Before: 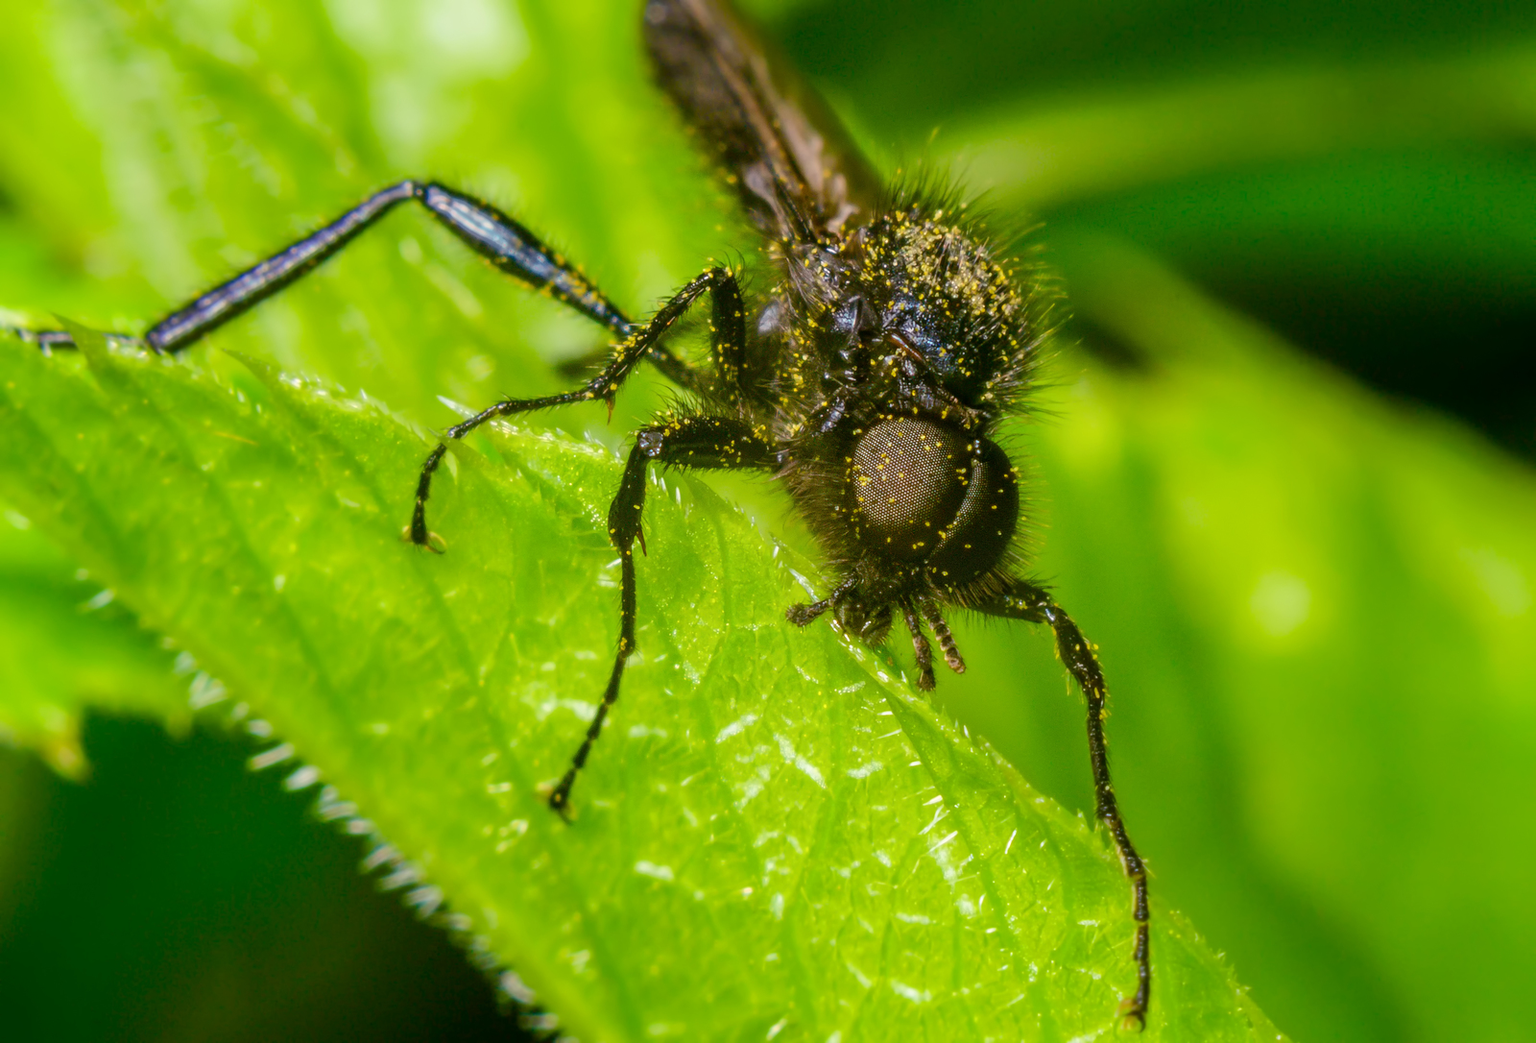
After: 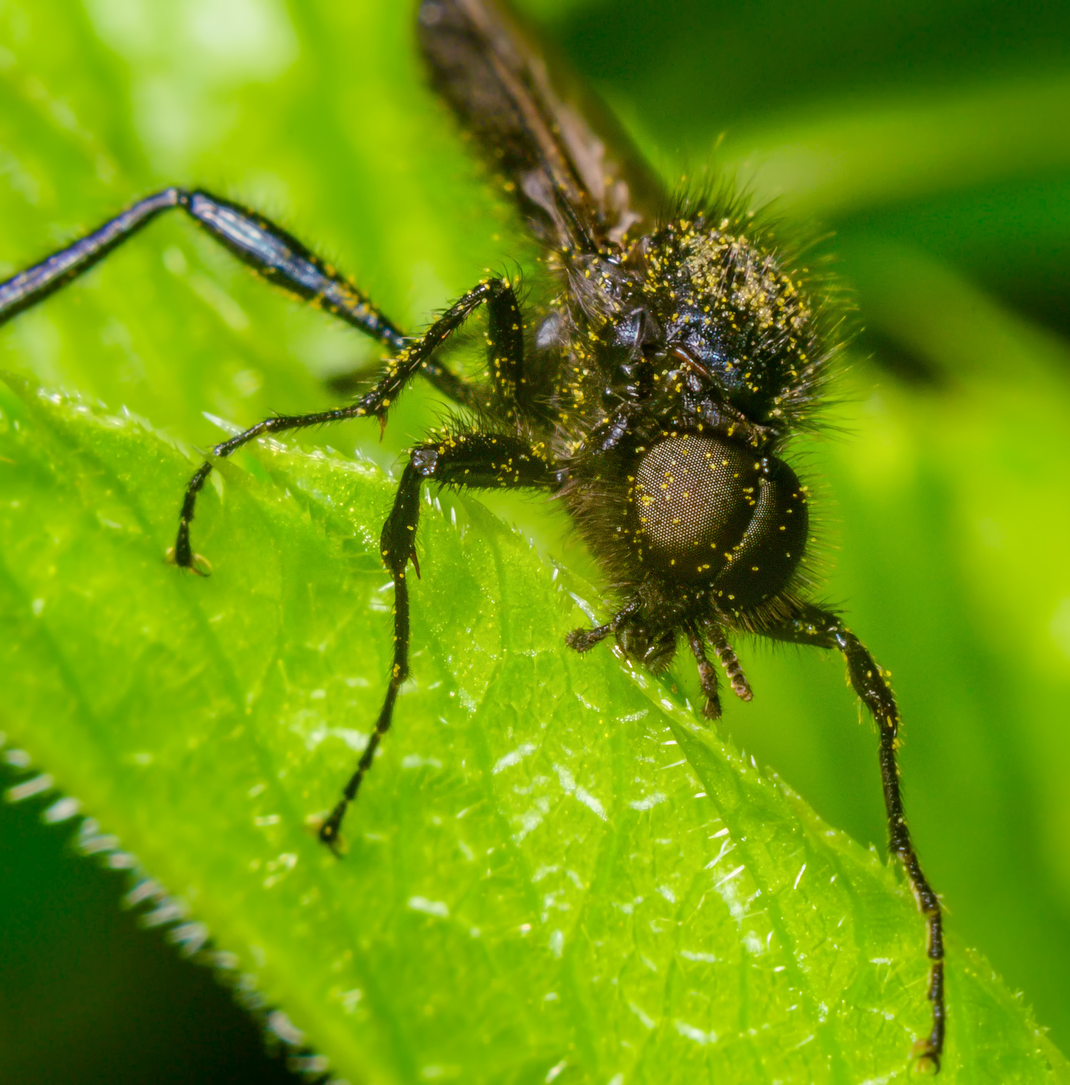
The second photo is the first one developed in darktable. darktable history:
crop and rotate: left 15.824%, right 17.254%
